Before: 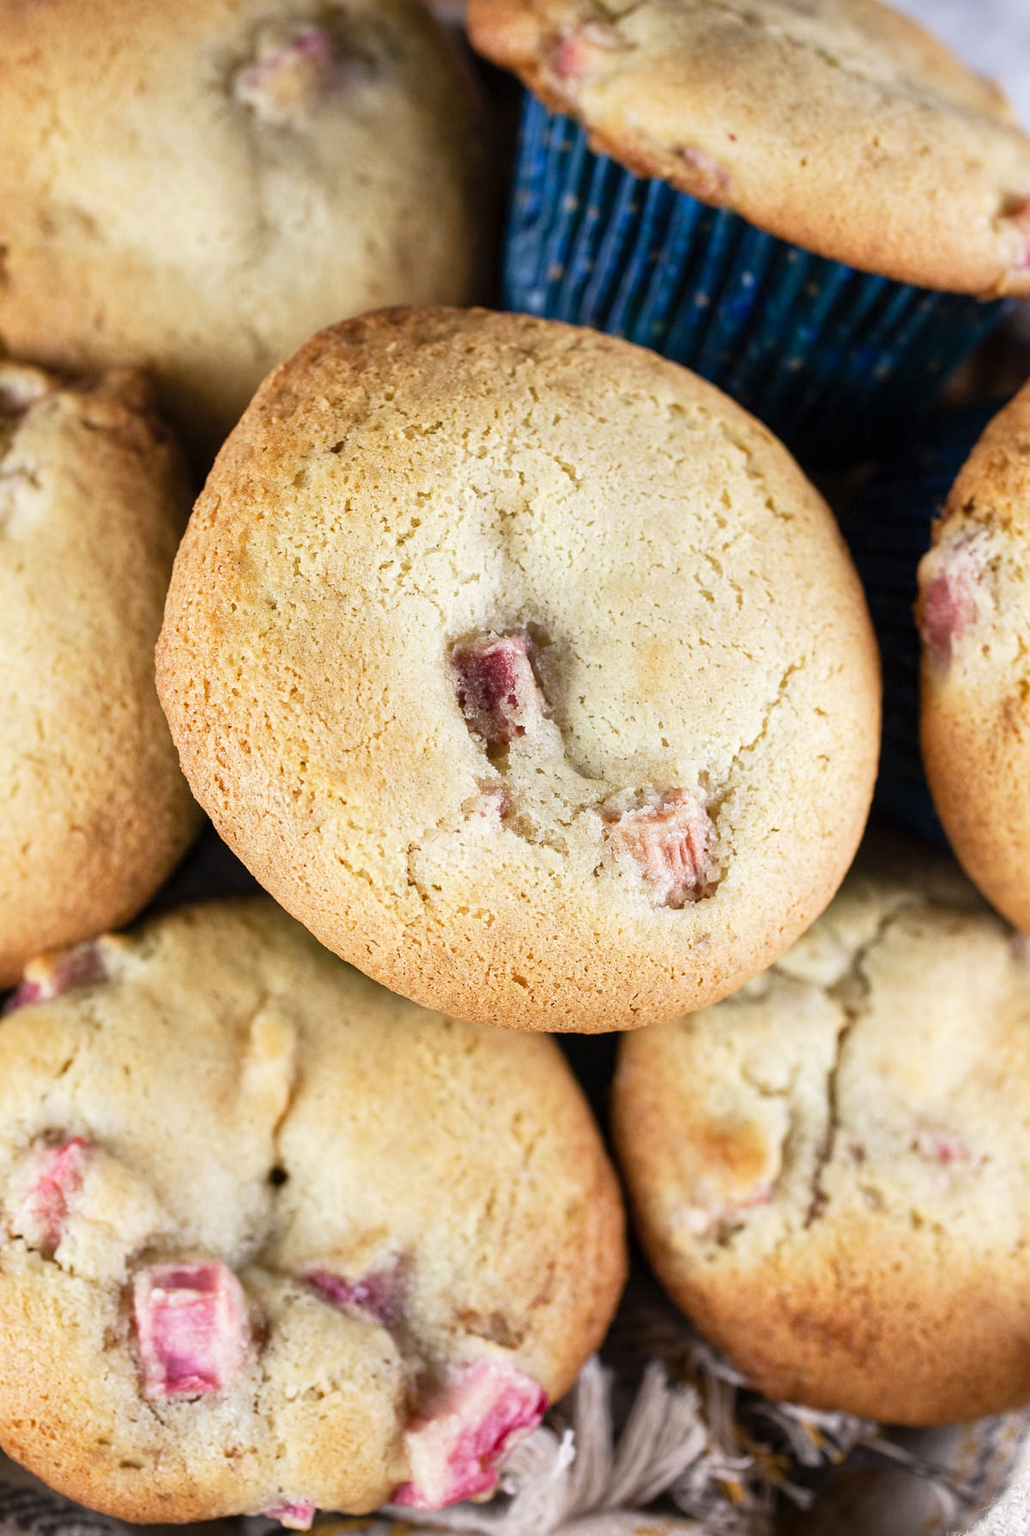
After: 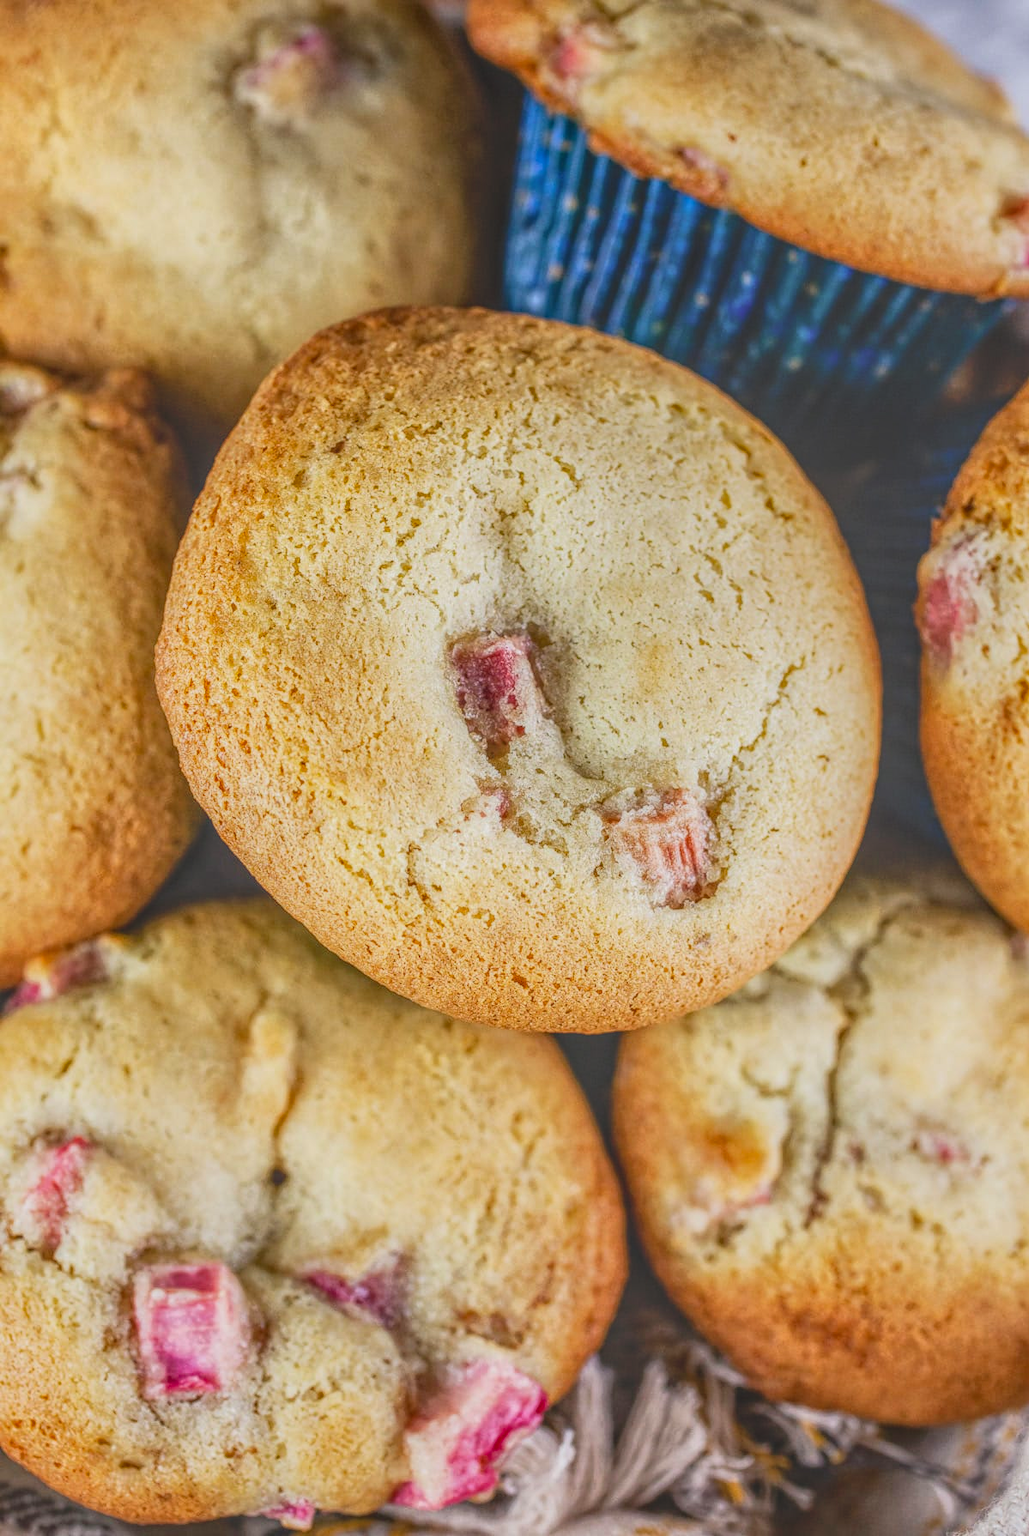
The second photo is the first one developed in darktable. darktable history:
local contrast: highlights 20%, shadows 31%, detail 201%, midtone range 0.2
contrast brightness saturation: contrast -0.186, saturation 0.189
